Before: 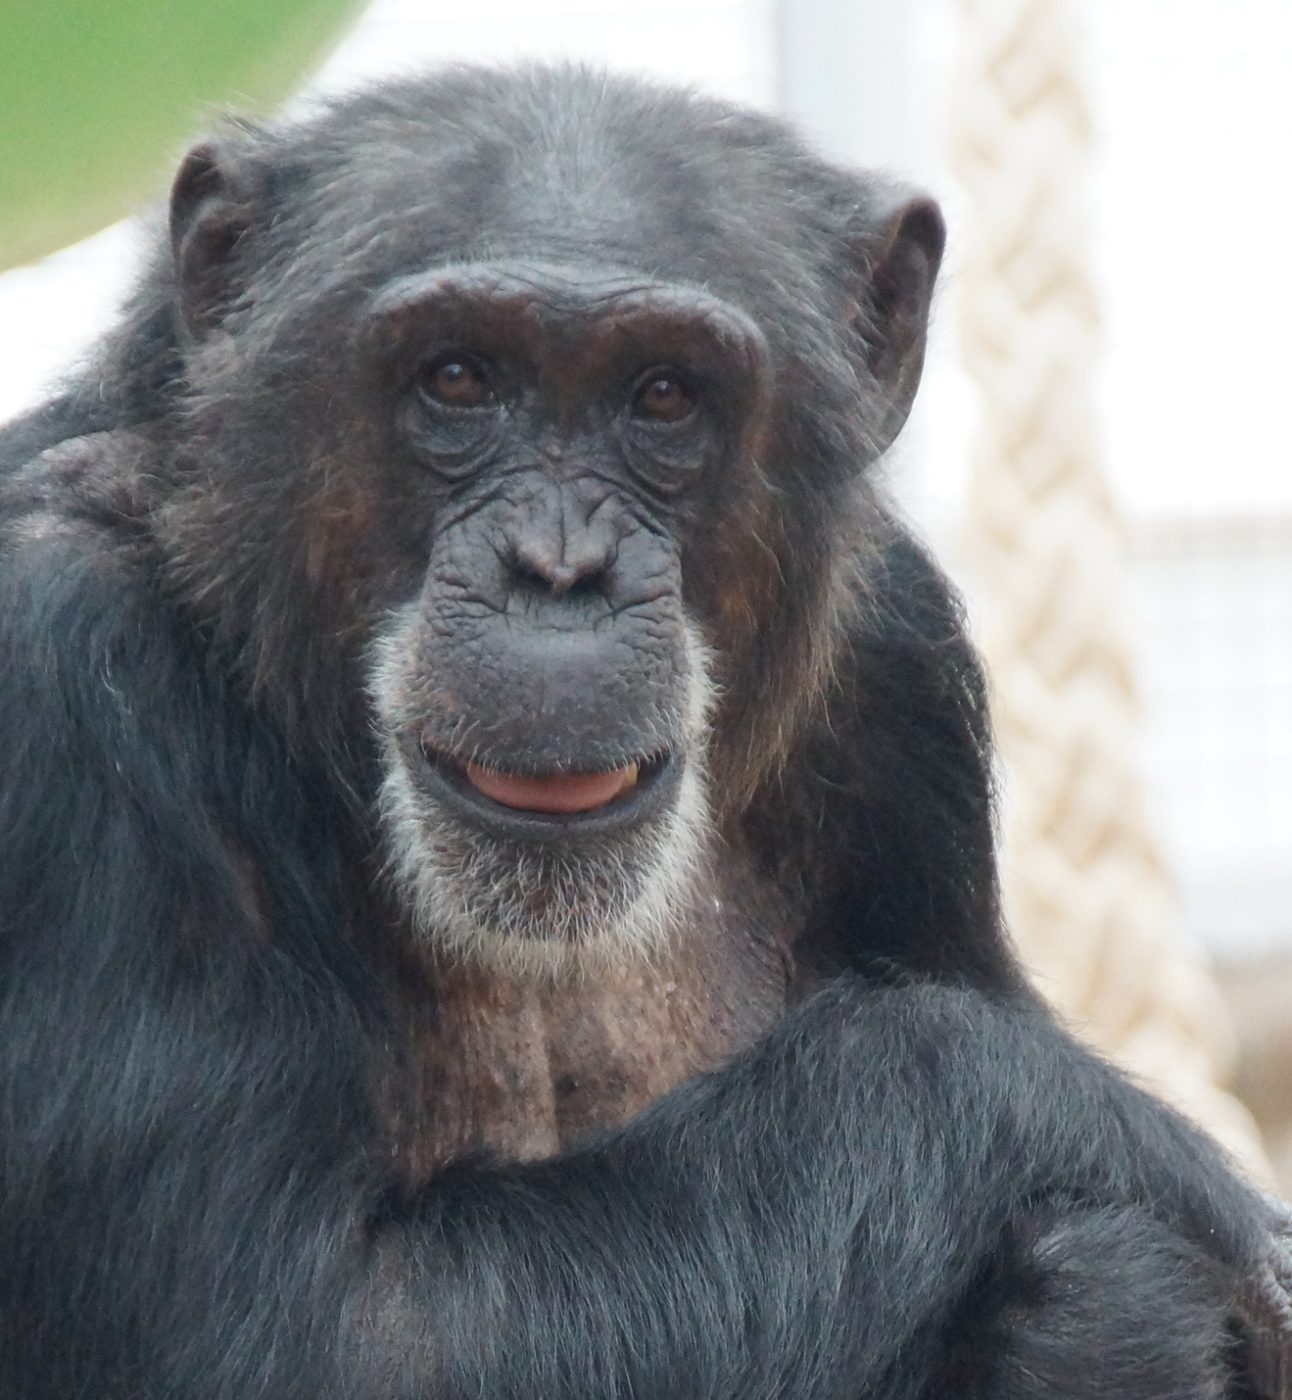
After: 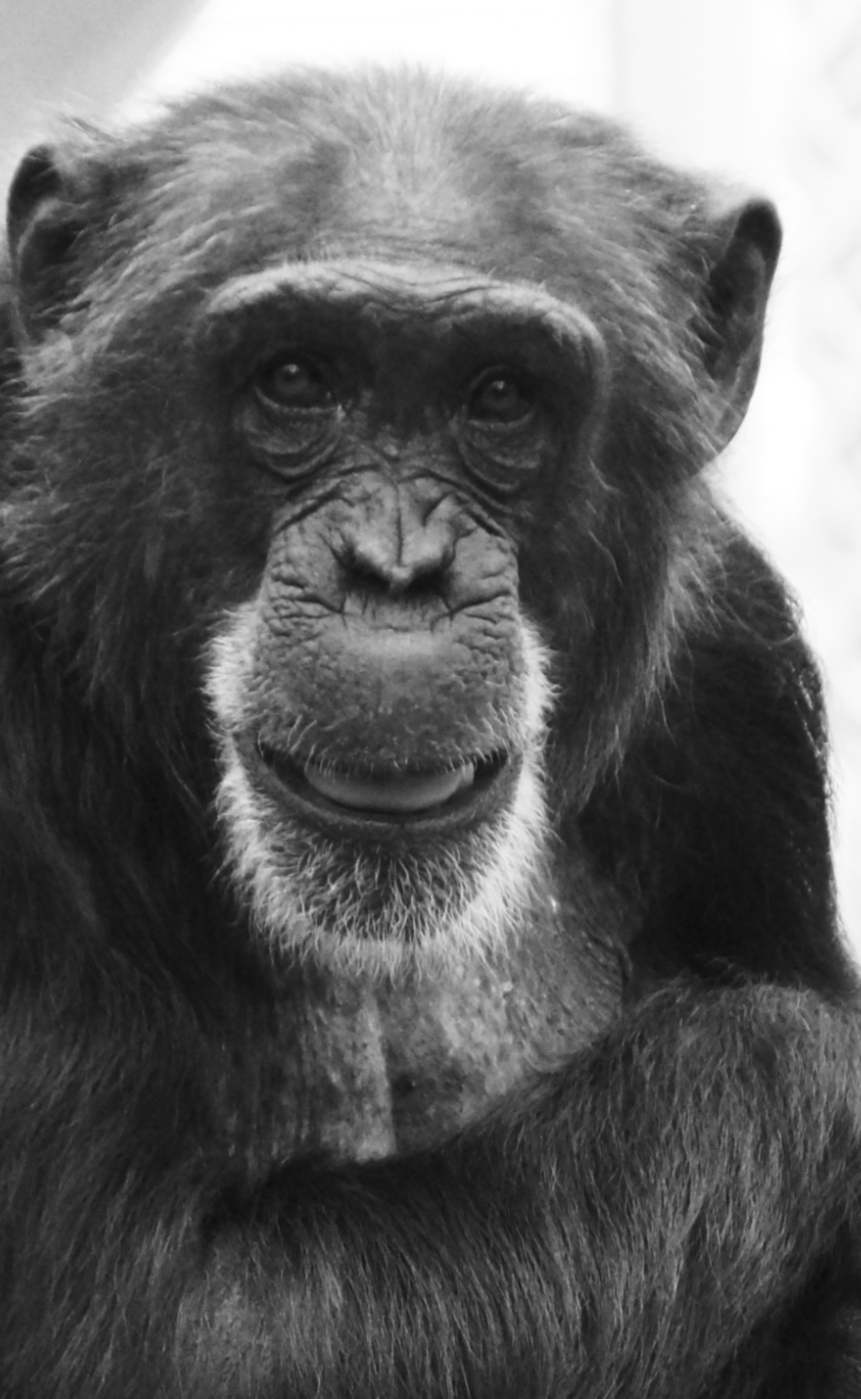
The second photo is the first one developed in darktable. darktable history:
crop and rotate: left 12.648%, right 20.685%
lowpass: radius 0.76, contrast 1.56, saturation 0, unbound 0
